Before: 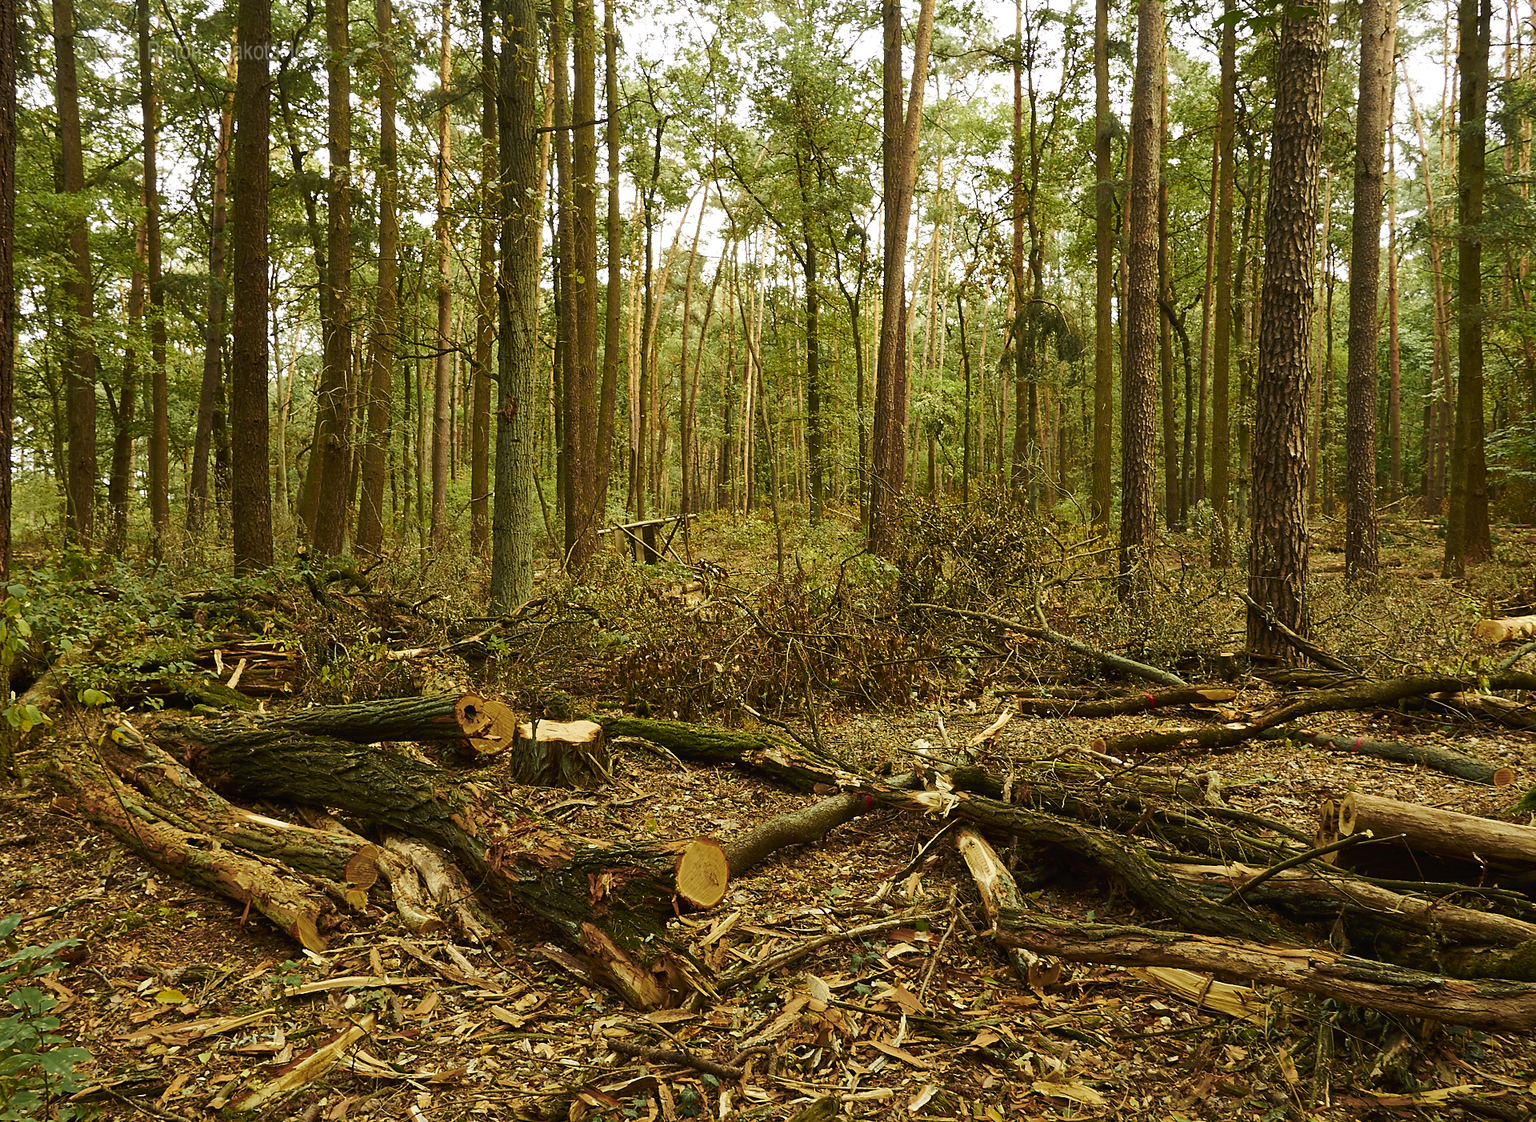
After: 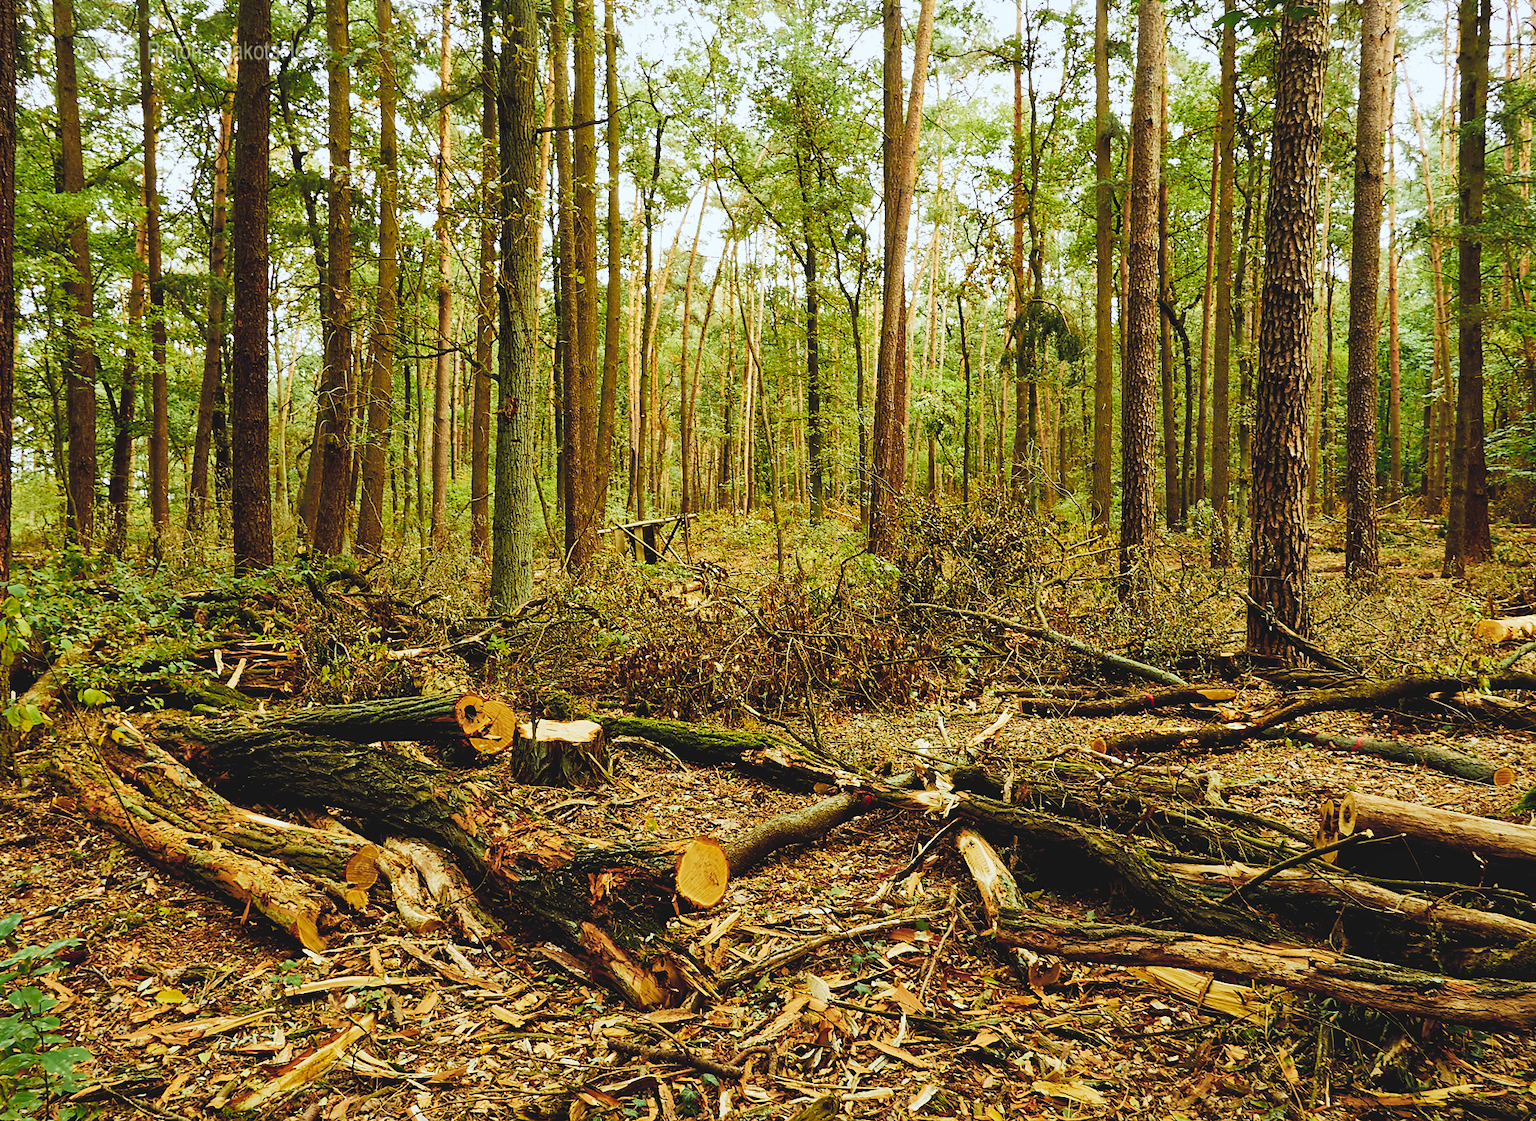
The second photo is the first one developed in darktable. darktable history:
contrast brightness saturation: brightness 0.144
tone equalizer: on, module defaults
local contrast: mode bilateral grid, contrast 21, coarseness 49, detail 120%, midtone range 0.2
color calibration: illuminant custom, x 0.368, y 0.373, temperature 4340.92 K
tone curve: curves: ch0 [(0, 0.087) (0.175, 0.178) (0.466, 0.498) (0.715, 0.764) (1, 0.961)]; ch1 [(0, 0) (0.437, 0.398) (0.476, 0.466) (0.505, 0.505) (0.534, 0.544) (0.612, 0.605) (0.641, 0.643) (1, 1)]; ch2 [(0, 0) (0.359, 0.379) (0.427, 0.453) (0.489, 0.495) (0.531, 0.534) (0.579, 0.579) (1, 1)], preserve colors none
exposure: black level correction 0.01, exposure 0.008 EV, compensate highlight preservation false
